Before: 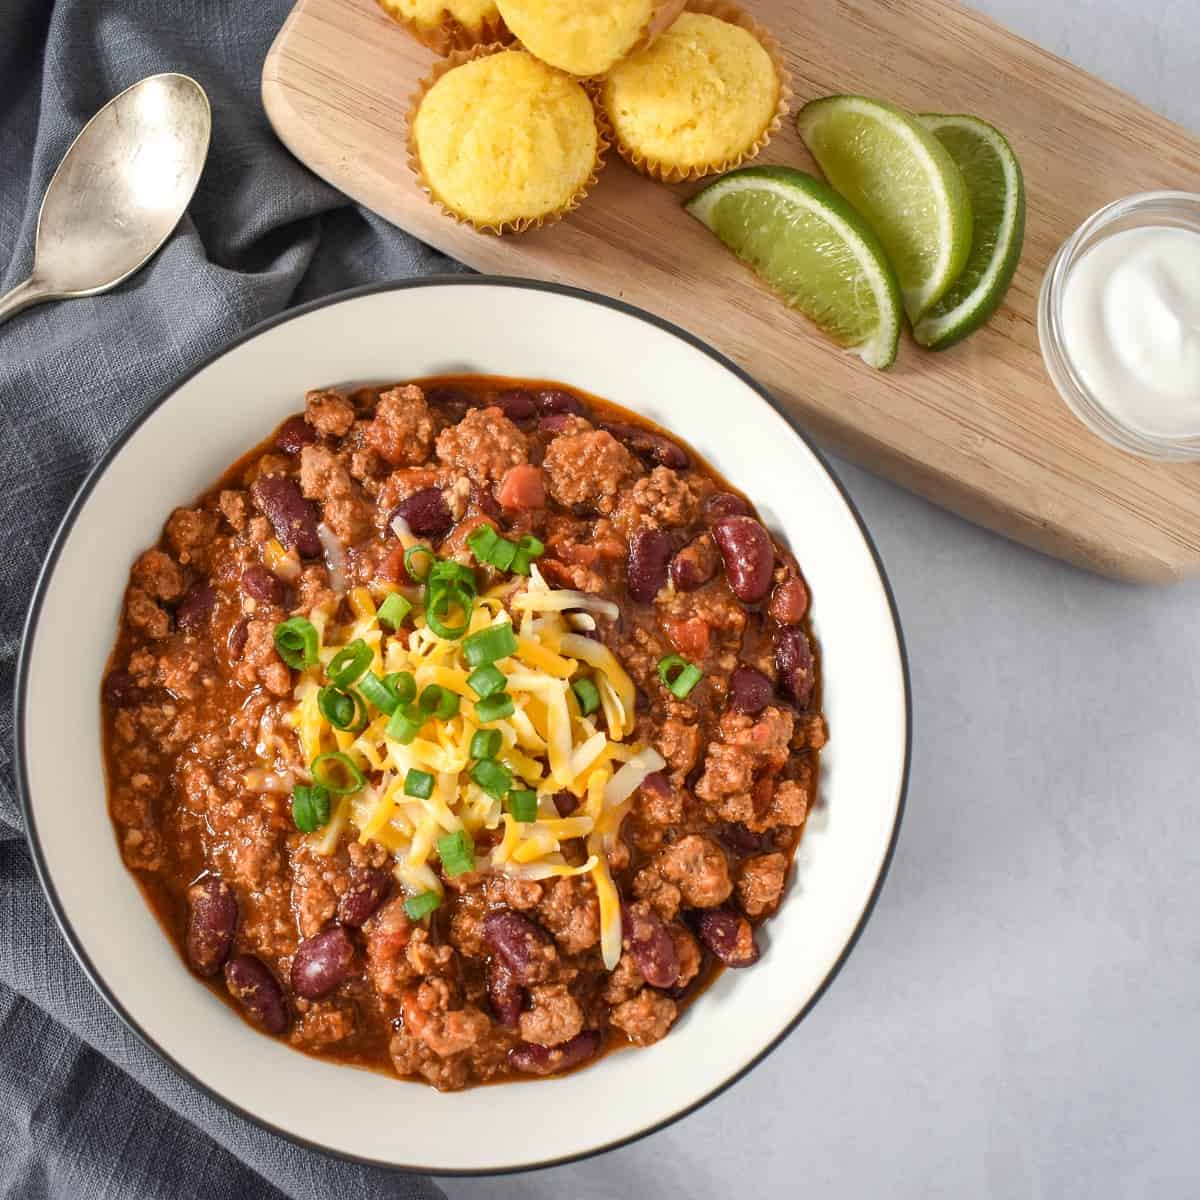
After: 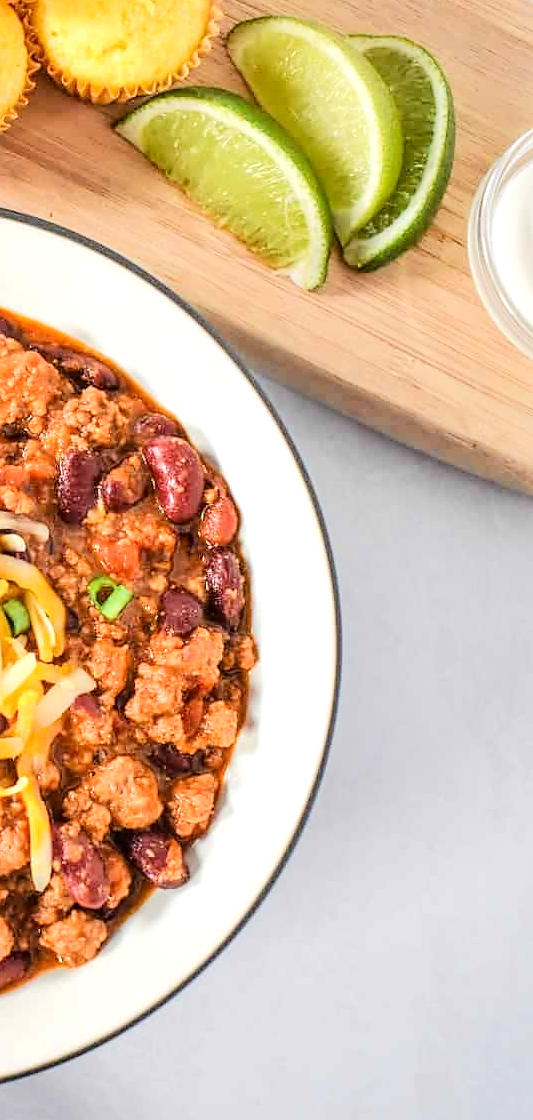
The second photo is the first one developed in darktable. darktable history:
crop: left 47.53%, top 6.655%, right 8.038%
tone equalizer: -7 EV 0.155 EV, -6 EV 0.618 EV, -5 EV 1.19 EV, -4 EV 1.3 EV, -3 EV 1.15 EV, -2 EV 0.6 EV, -1 EV 0.166 EV, edges refinement/feathering 500, mask exposure compensation -1.57 EV, preserve details no
local contrast: on, module defaults
sharpen: radius 1.523, amount 0.355, threshold 1.647
